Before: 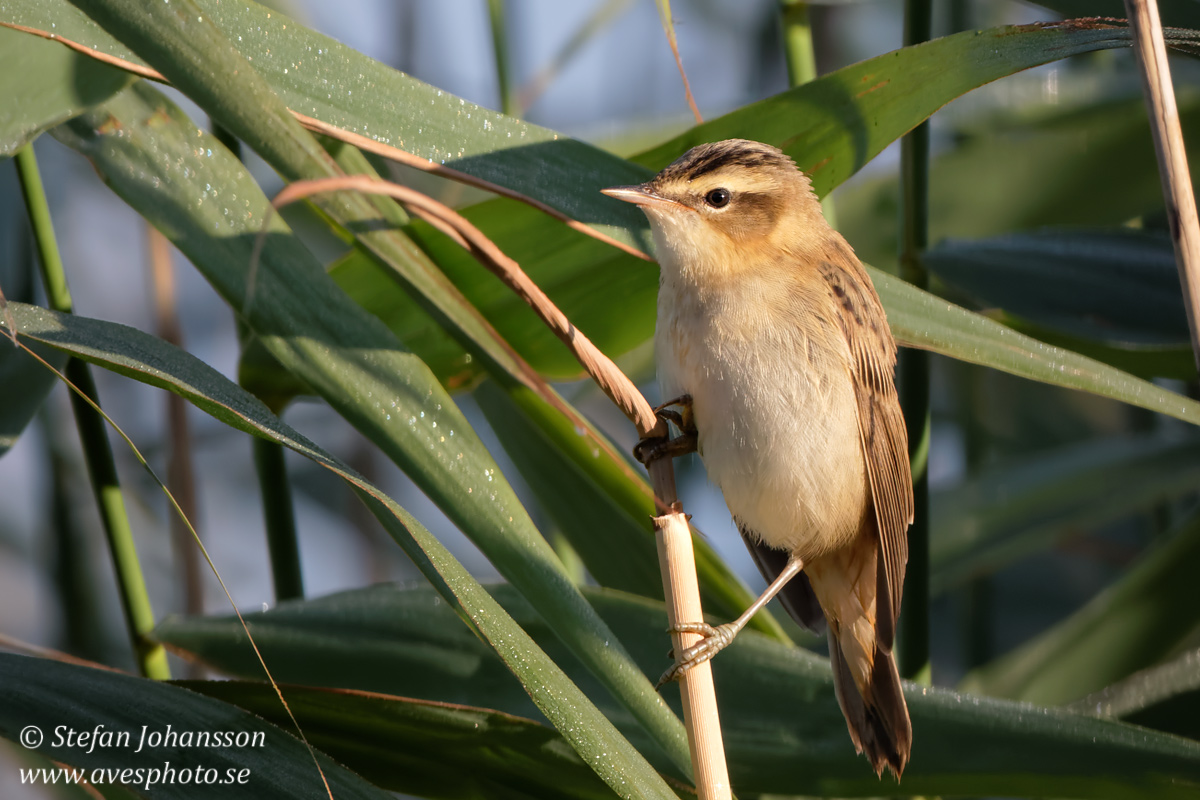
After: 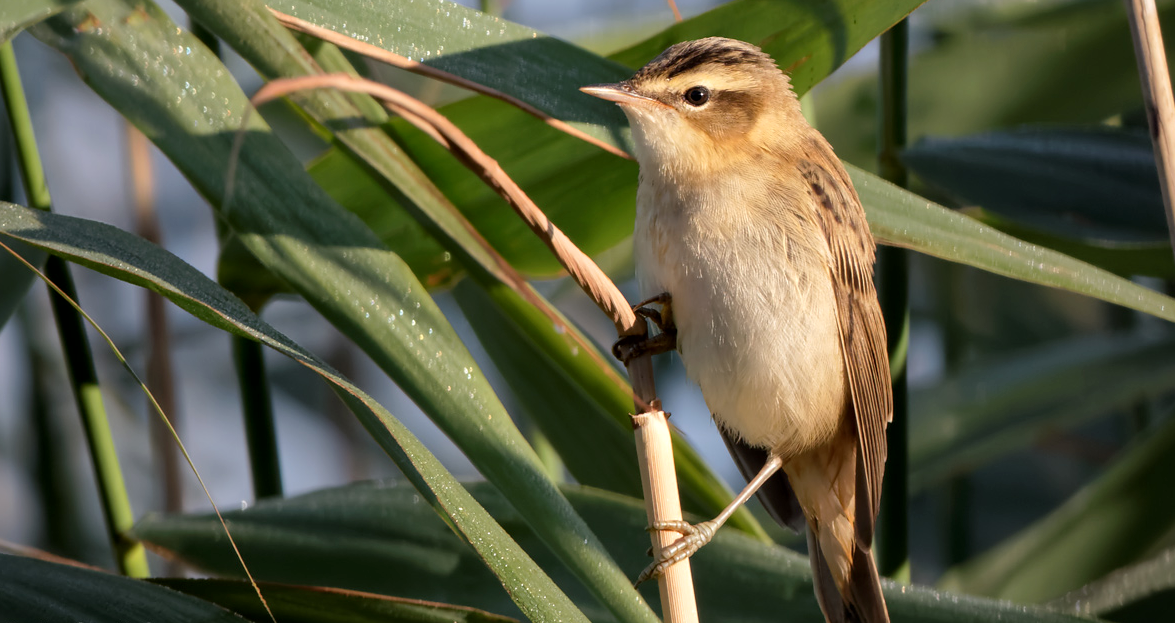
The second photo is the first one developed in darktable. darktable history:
crop and rotate: left 1.814%, top 12.818%, right 0.25%, bottom 9.225%
local contrast: mode bilateral grid, contrast 20, coarseness 50, detail 132%, midtone range 0.2
